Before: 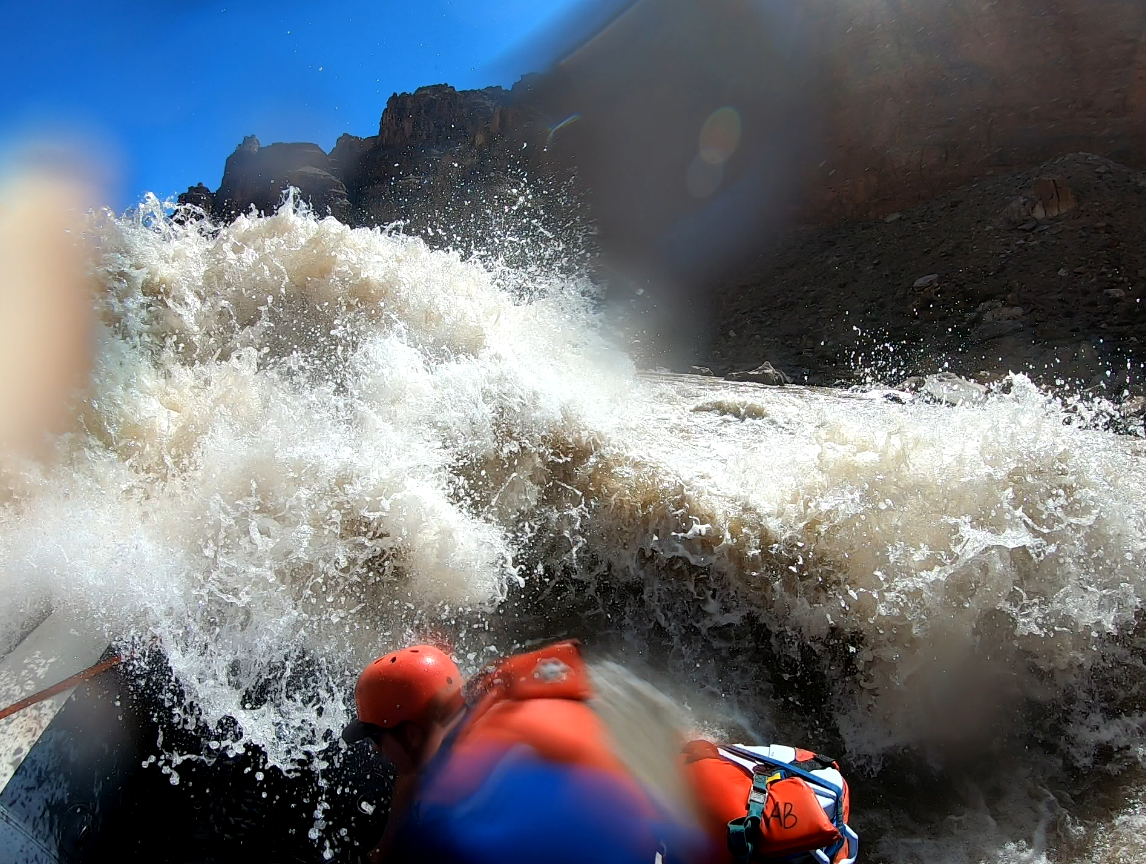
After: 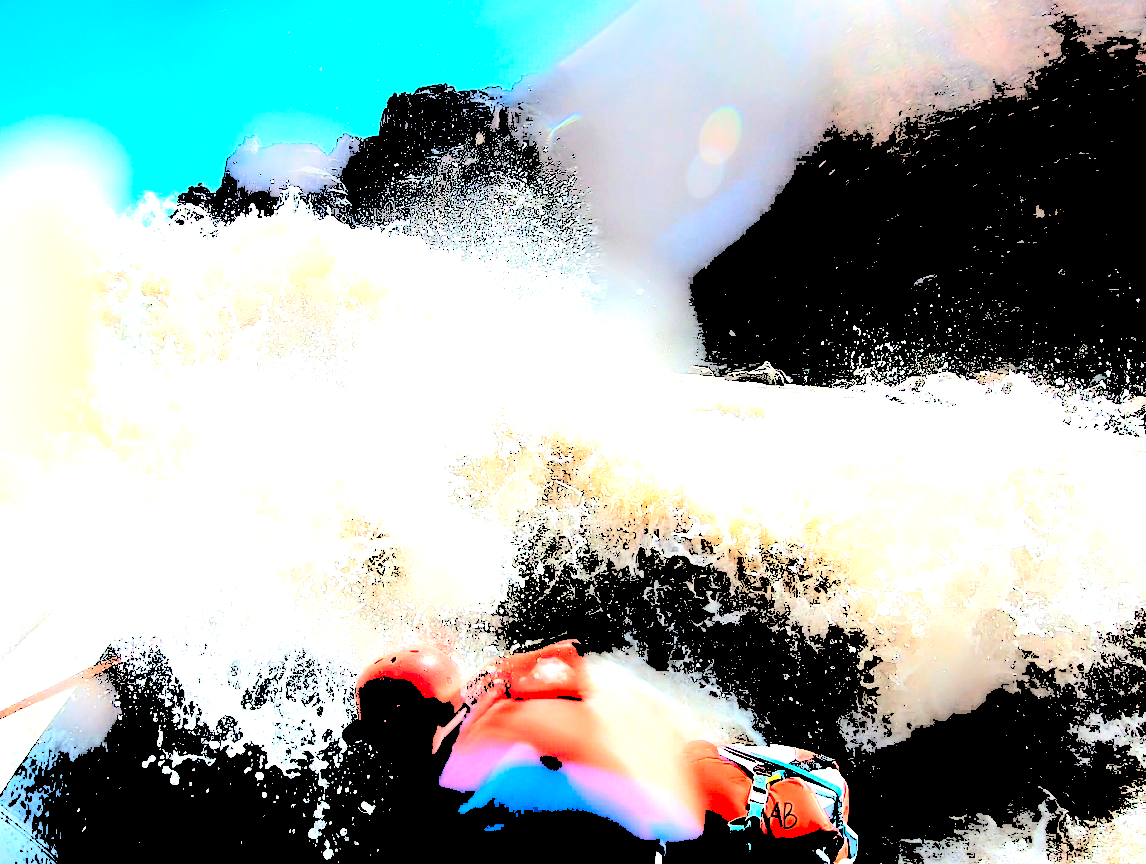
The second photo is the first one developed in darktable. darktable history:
levels: gray 59.38%, levels [0.246, 0.256, 0.506]
